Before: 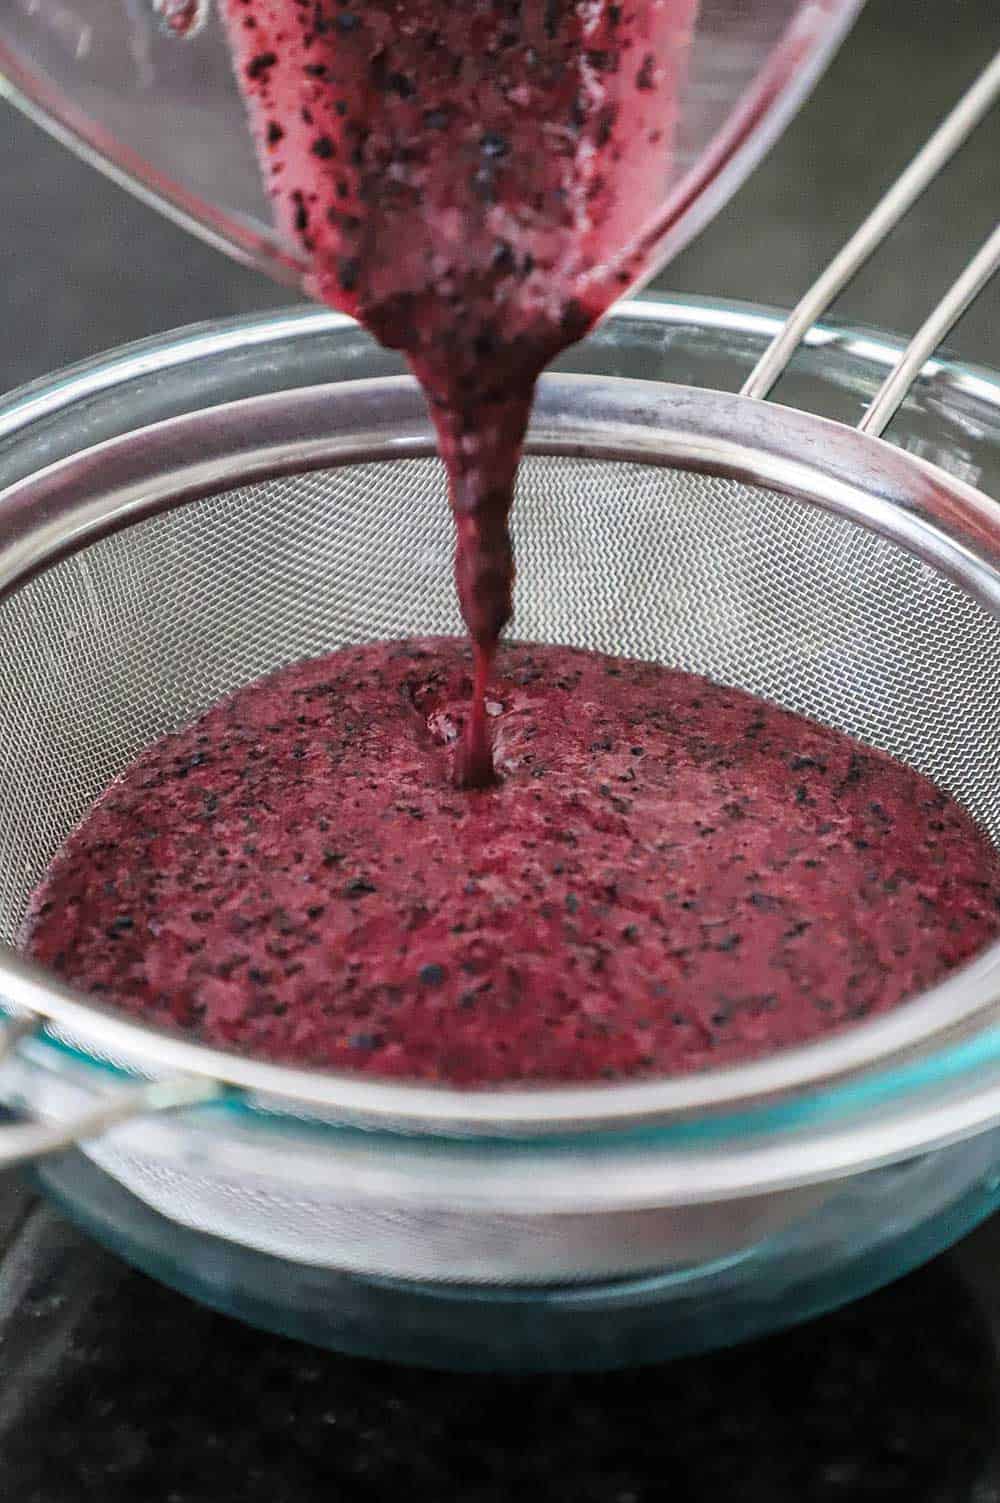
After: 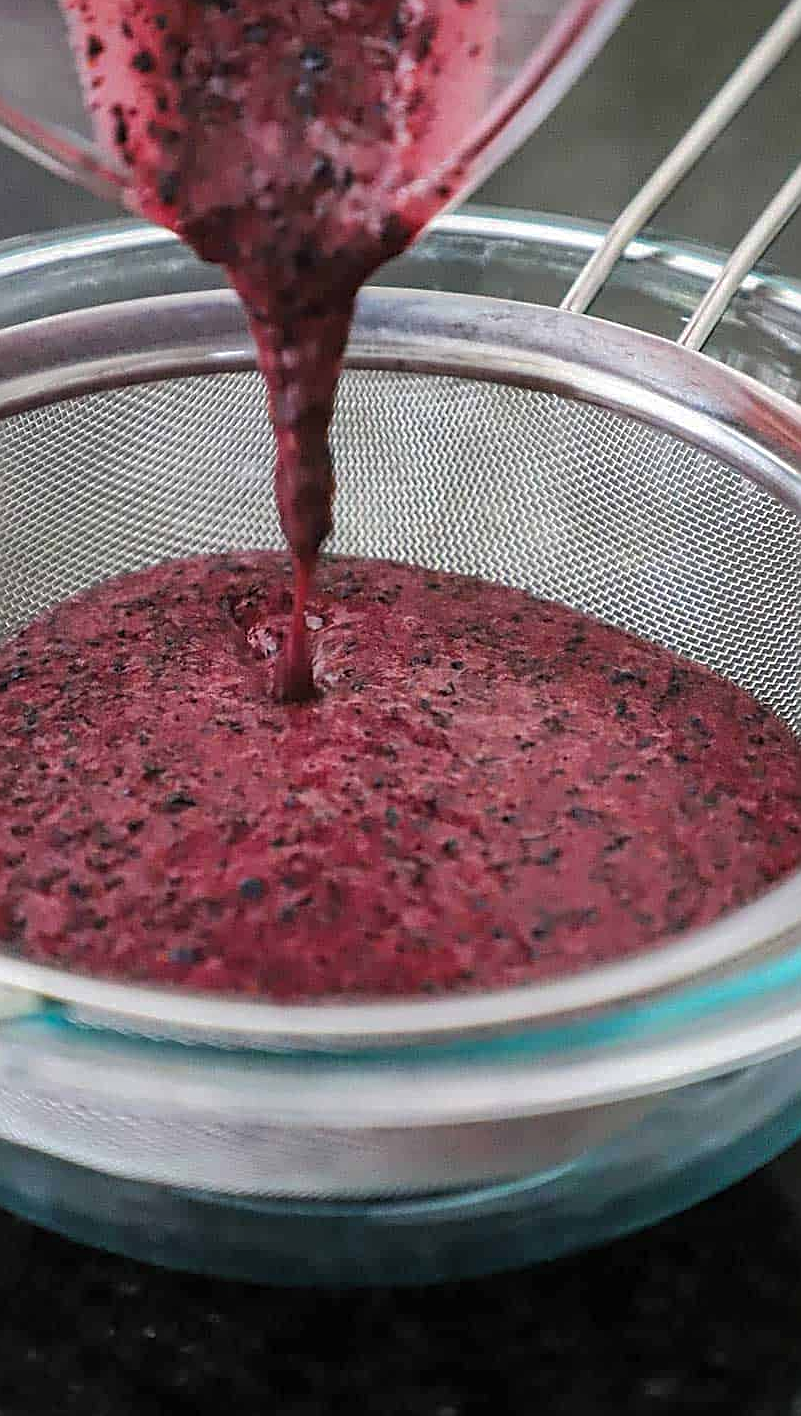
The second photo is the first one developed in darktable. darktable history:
crop and rotate: left 18.091%, top 5.78%, right 1.753%
shadows and highlights: shadows 29.89
sharpen: on, module defaults
